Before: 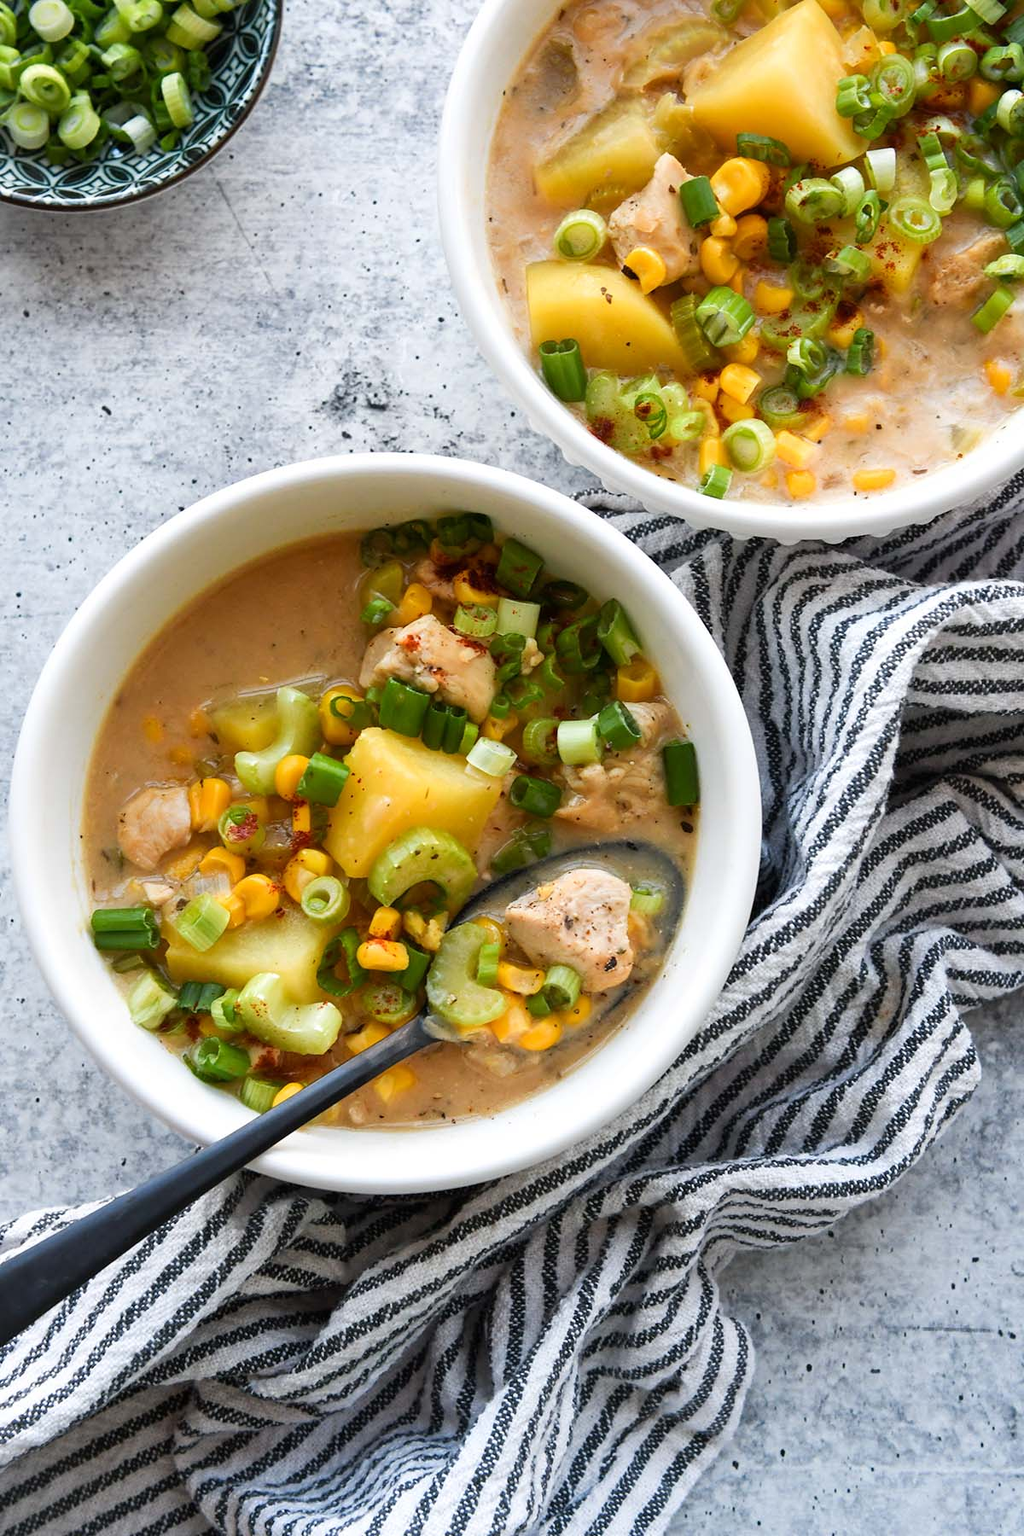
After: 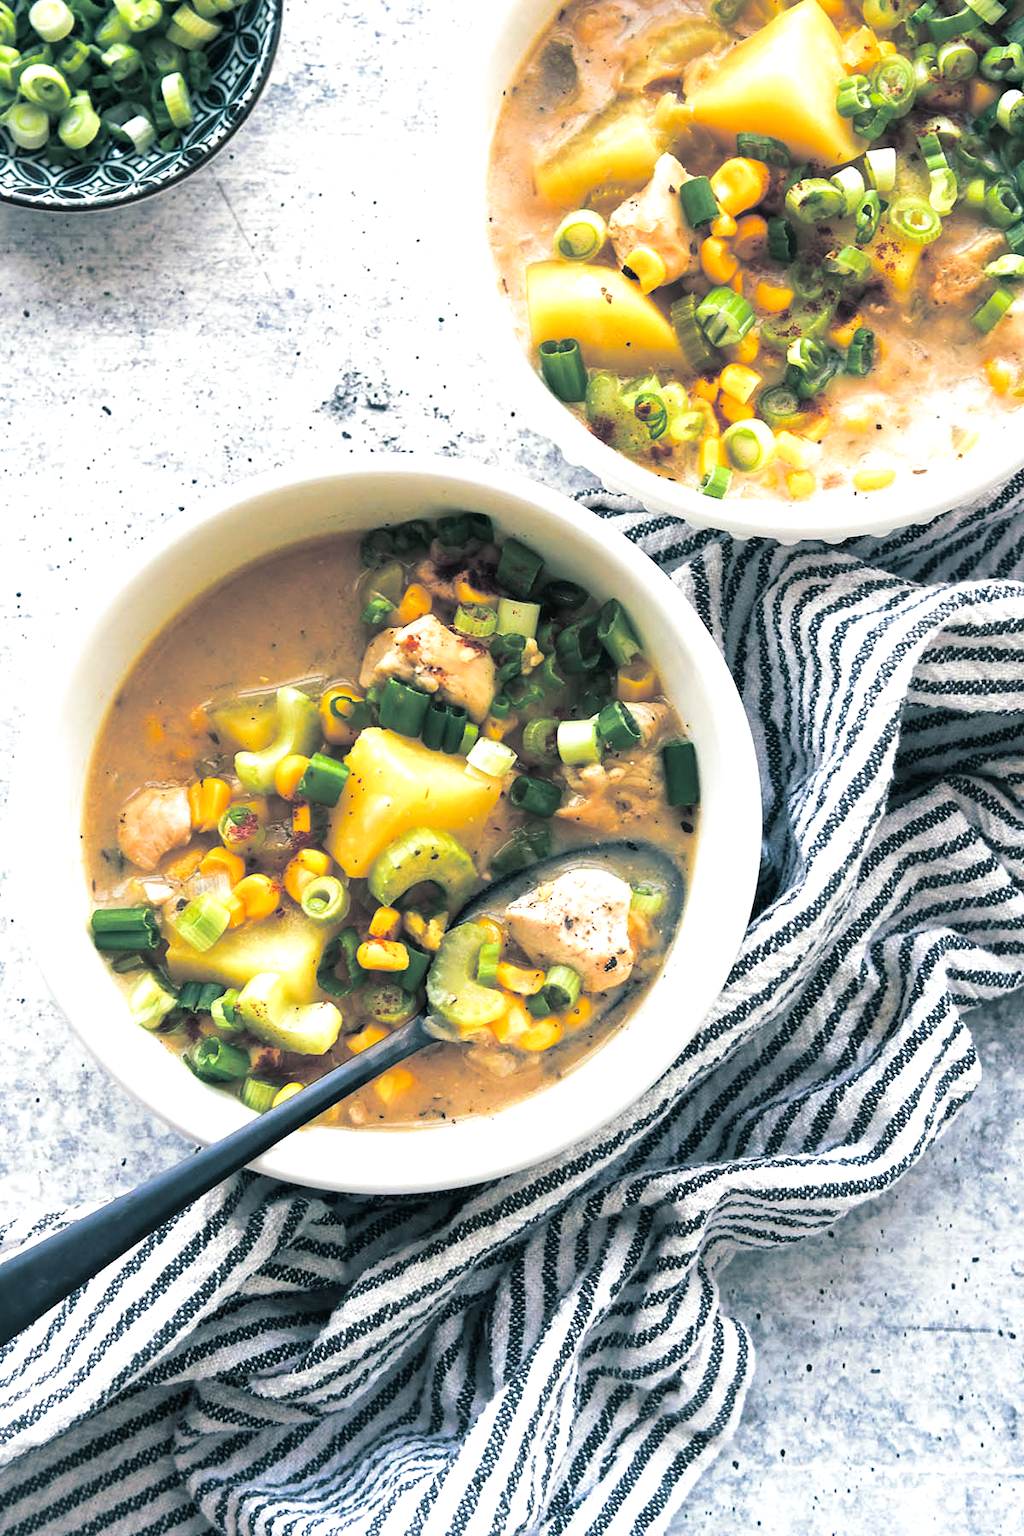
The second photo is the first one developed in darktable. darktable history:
exposure: black level correction 0, exposure 0.7 EV, compensate exposure bias true, compensate highlight preservation false
split-toning: shadows › hue 205.2°, shadows › saturation 0.43, highlights › hue 54°, highlights › saturation 0.54
